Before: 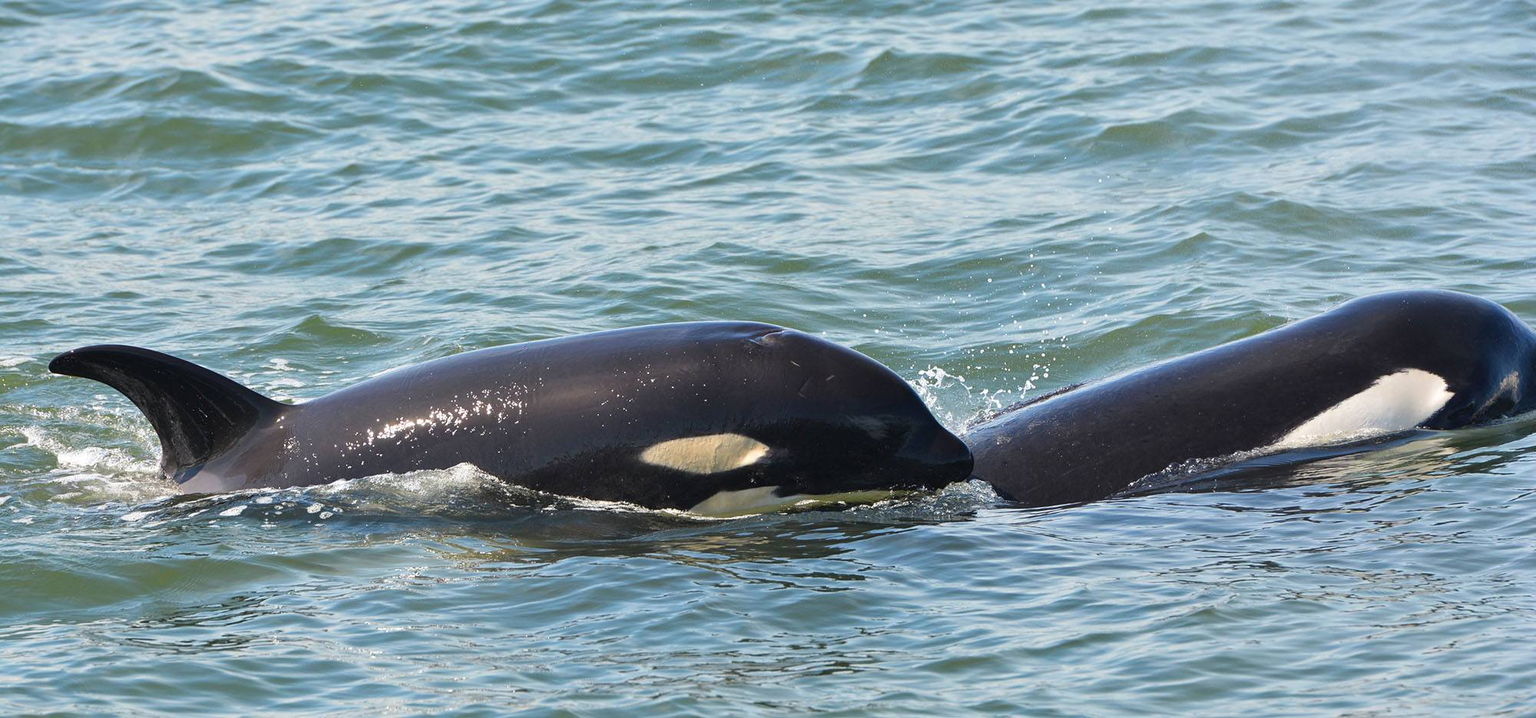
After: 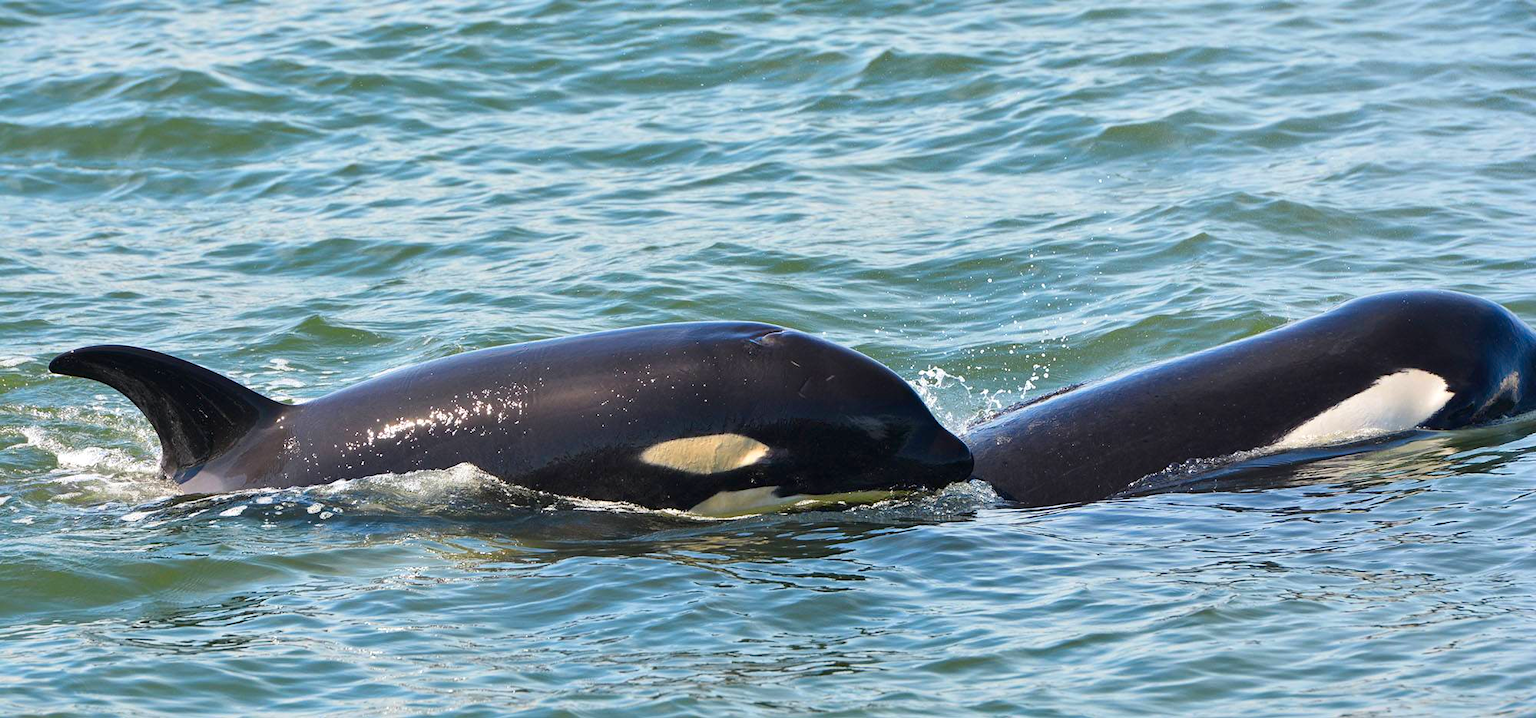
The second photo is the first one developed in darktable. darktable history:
contrast brightness saturation: contrast 0.09, saturation 0.28
local contrast: mode bilateral grid, contrast 20, coarseness 50, detail 120%, midtone range 0.2
